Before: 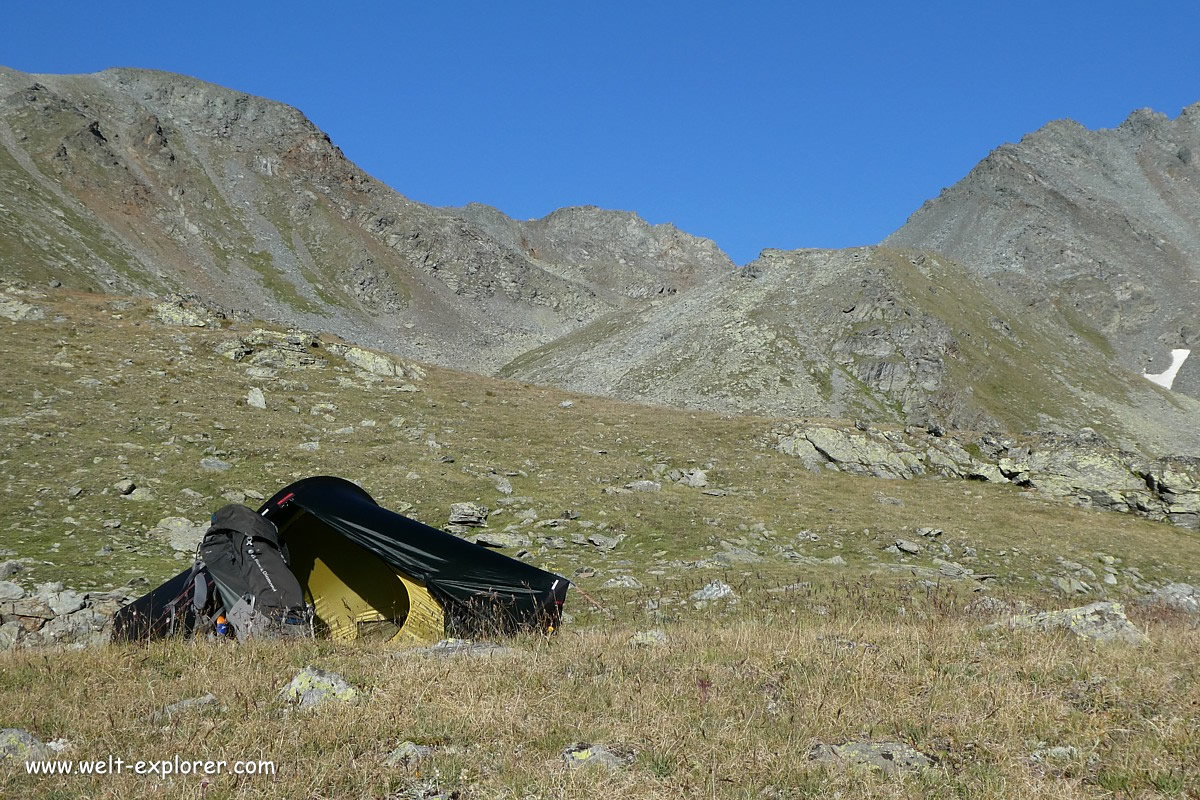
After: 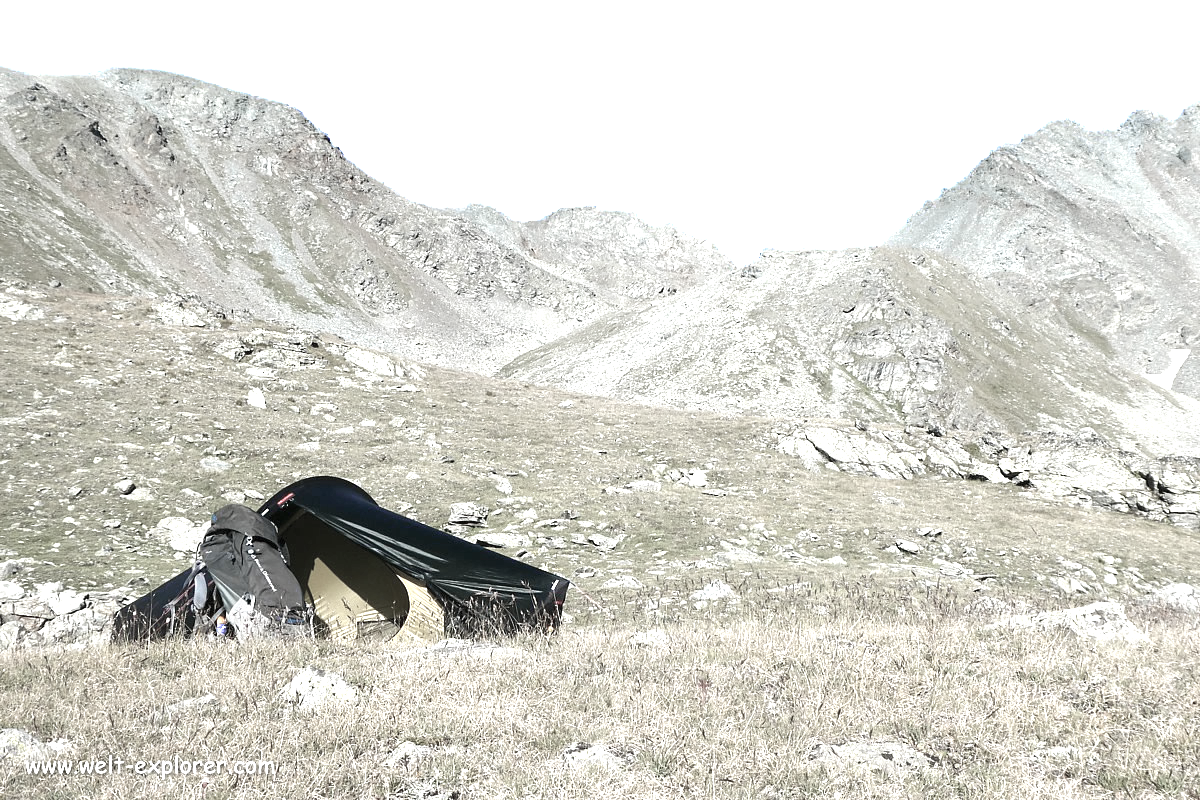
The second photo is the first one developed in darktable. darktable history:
color zones: curves: ch0 [(0, 0.613) (0.01, 0.613) (0.245, 0.448) (0.498, 0.529) (0.642, 0.665) (0.879, 0.777) (0.99, 0.613)]; ch1 [(0, 0.272) (0.219, 0.127) (0.724, 0.346)]
exposure: black level correction 0, exposure 1.684 EV, compensate highlight preservation false
